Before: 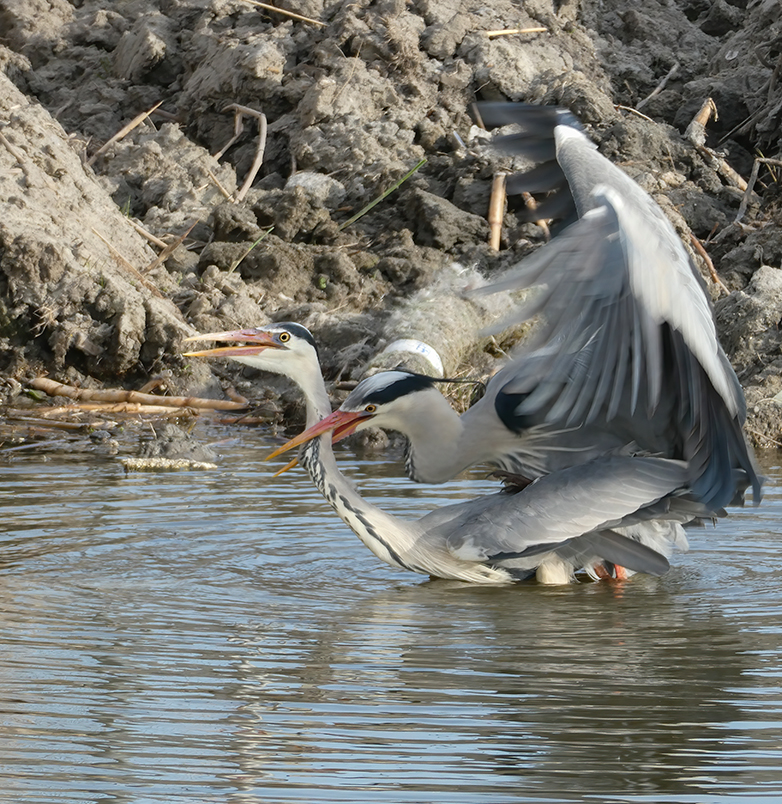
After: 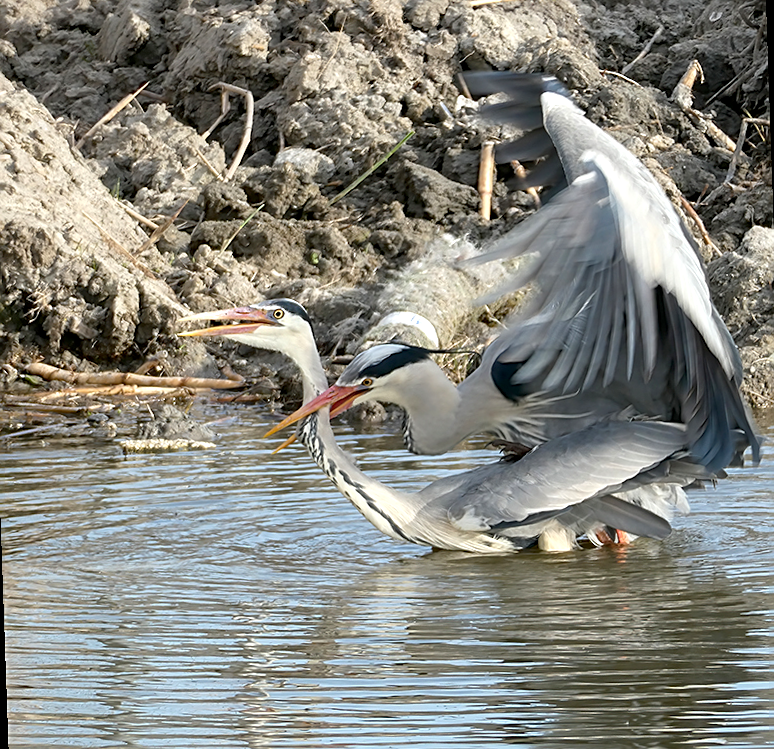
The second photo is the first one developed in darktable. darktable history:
sharpen: on, module defaults
exposure: black level correction 0.005, exposure 0.417 EV, compensate highlight preservation false
rotate and perspective: rotation -2°, crop left 0.022, crop right 0.978, crop top 0.049, crop bottom 0.951
